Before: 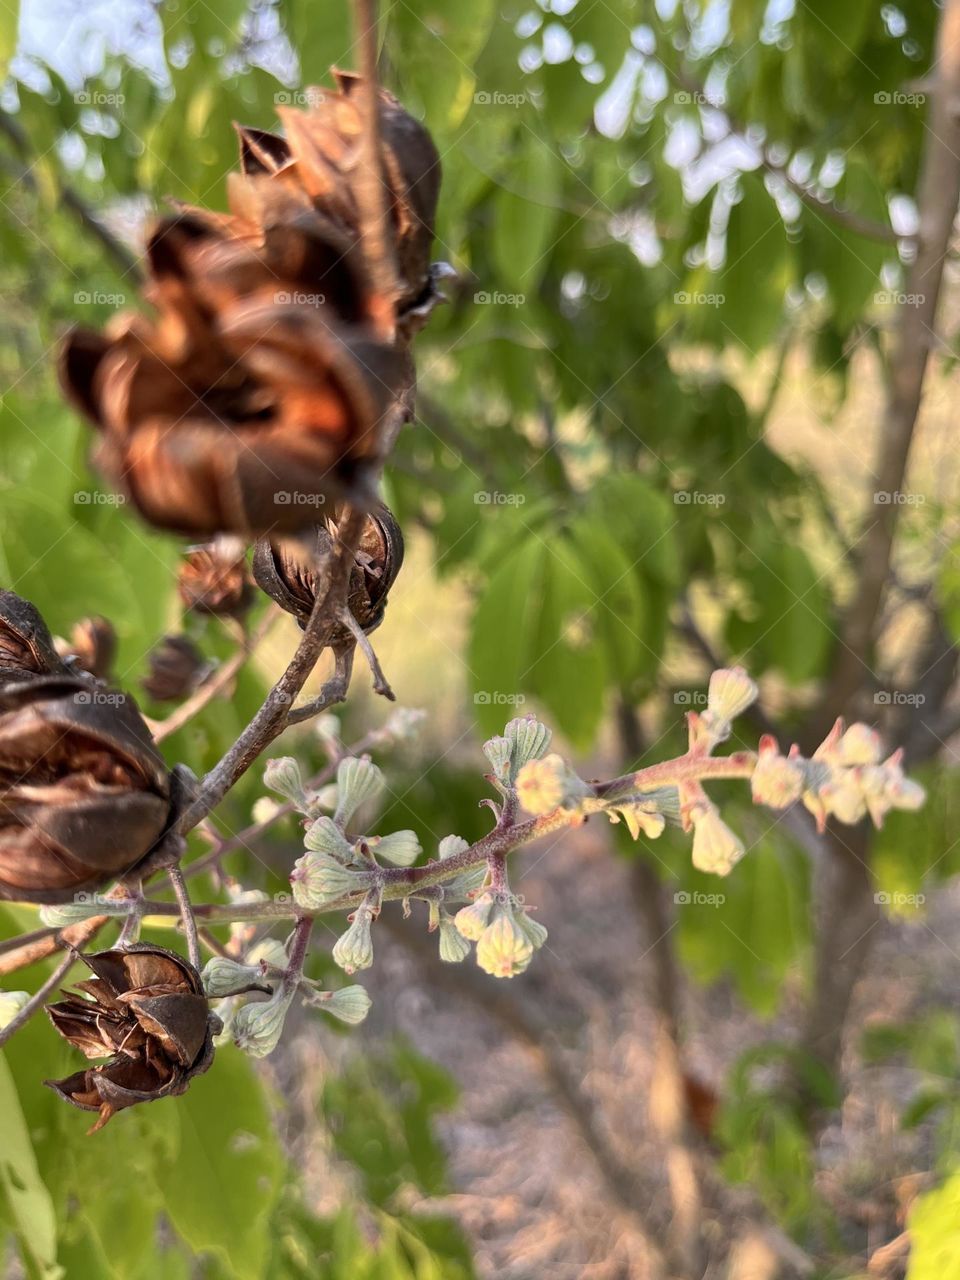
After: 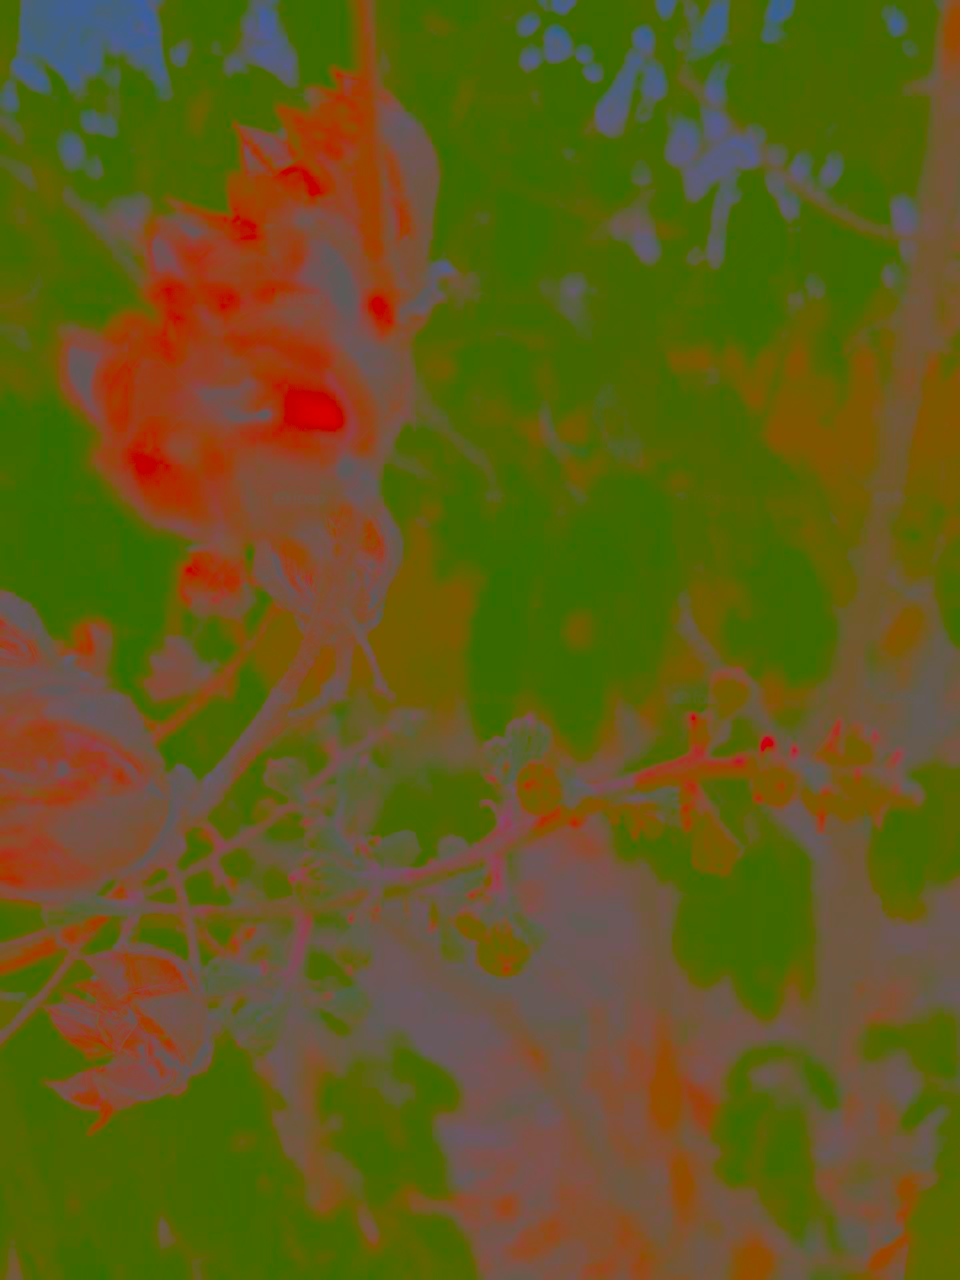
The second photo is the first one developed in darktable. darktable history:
local contrast: on, module defaults
contrast brightness saturation: contrast -0.986, brightness -0.172, saturation 0.751
